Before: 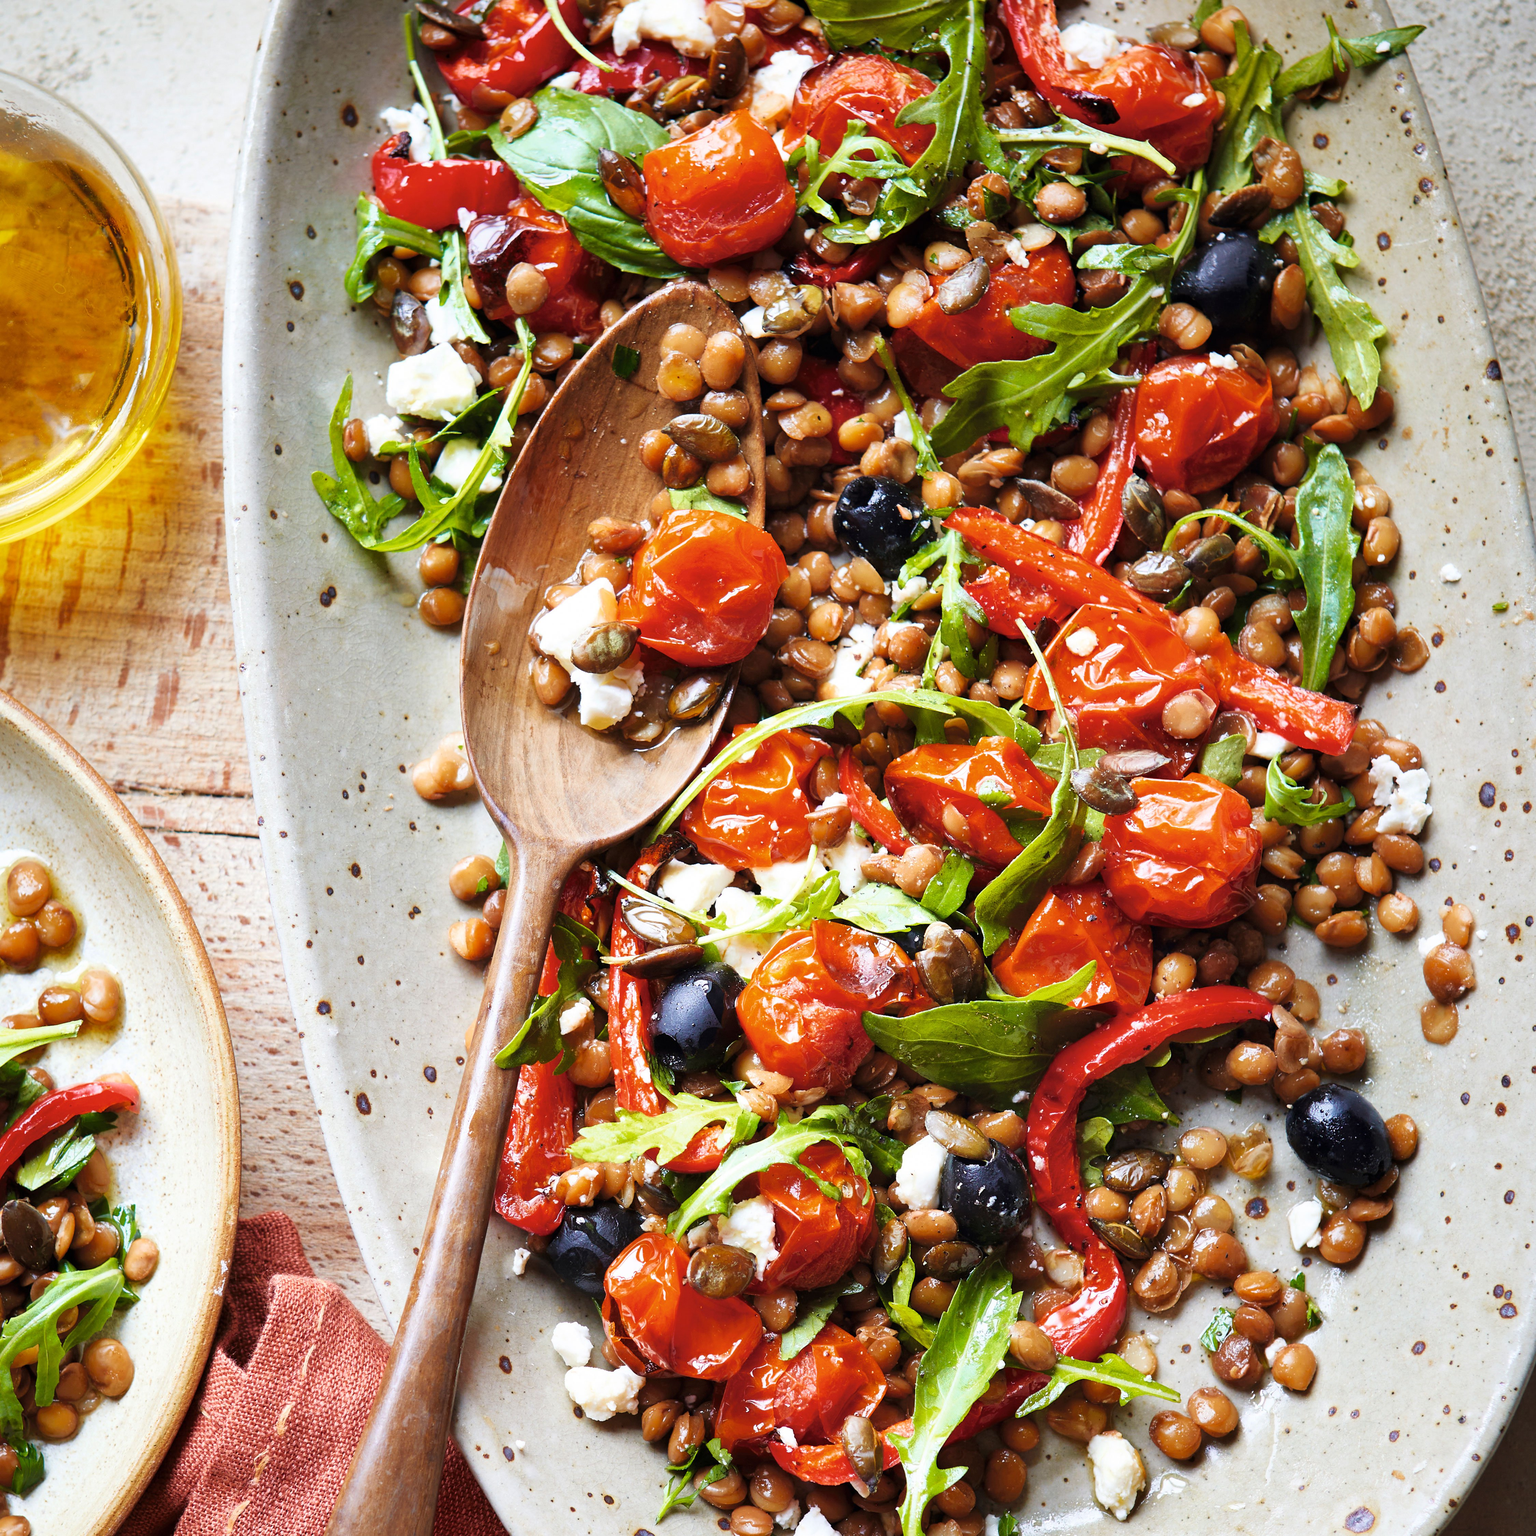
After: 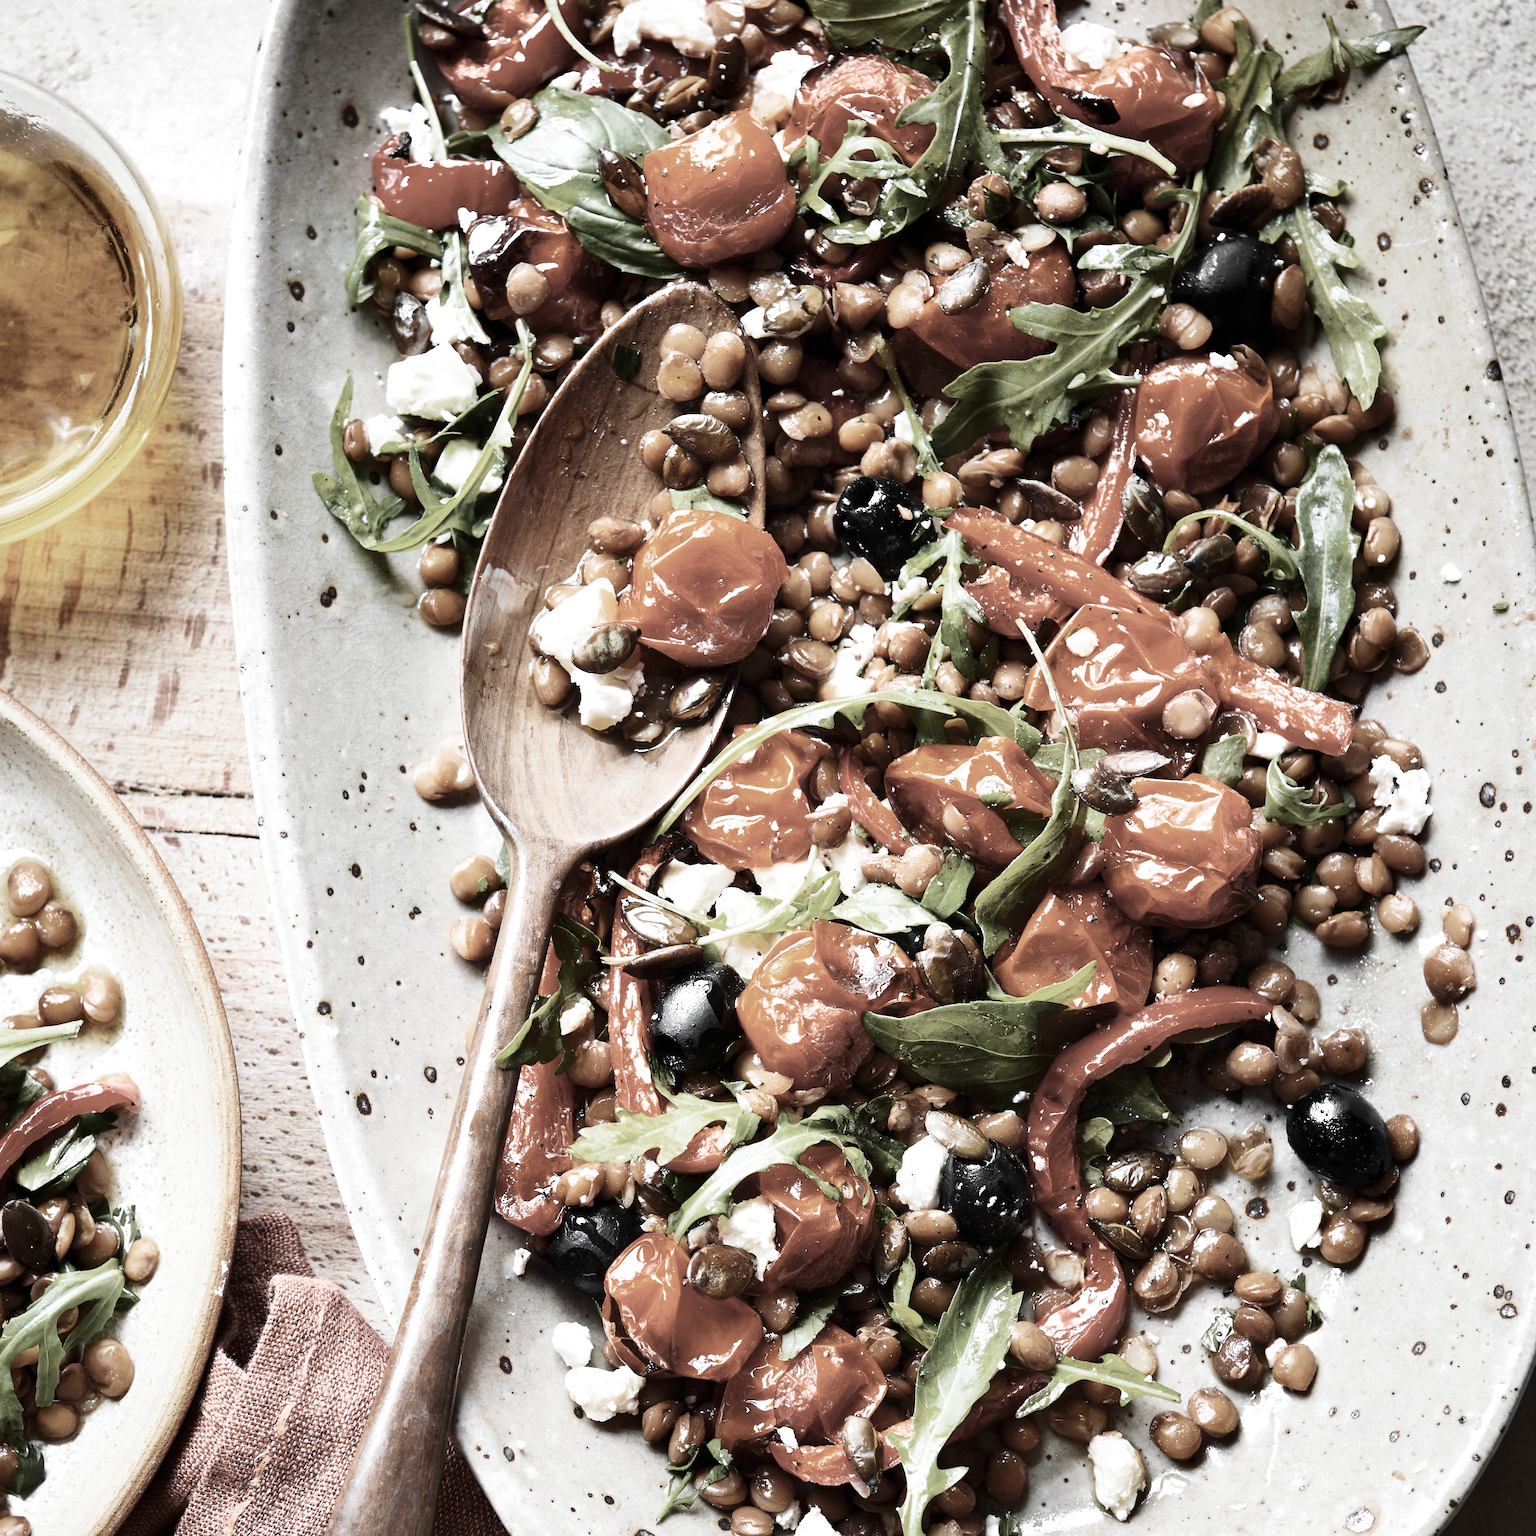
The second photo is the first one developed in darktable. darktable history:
color zones: curves: ch0 [(0, 0.613) (0.01, 0.613) (0.245, 0.448) (0.498, 0.529) (0.642, 0.665) (0.879, 0.777) (0.99, 0.613)]; ch1 [(0, 0.035) (0.121, 0.189) (0.259, 0.197) (0.415, 0.061) (0.589, 0.022) (0.732, 0.022) (0.857, 0.026) (0.991, 0.053)]
contrast brightness saturation: contrast 0.28
